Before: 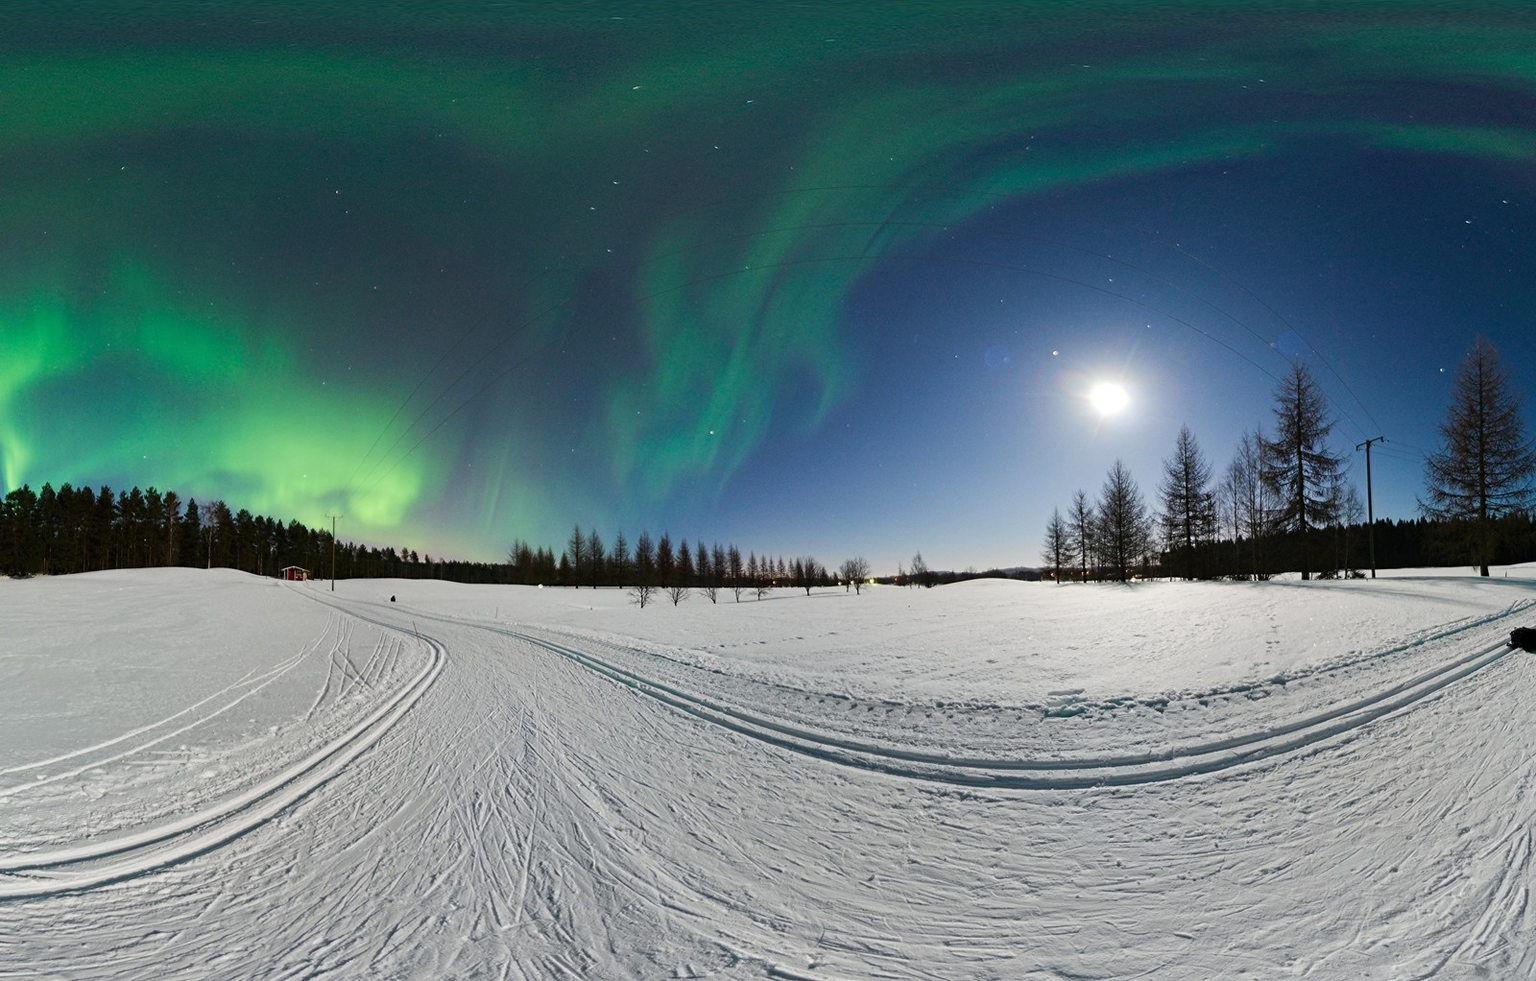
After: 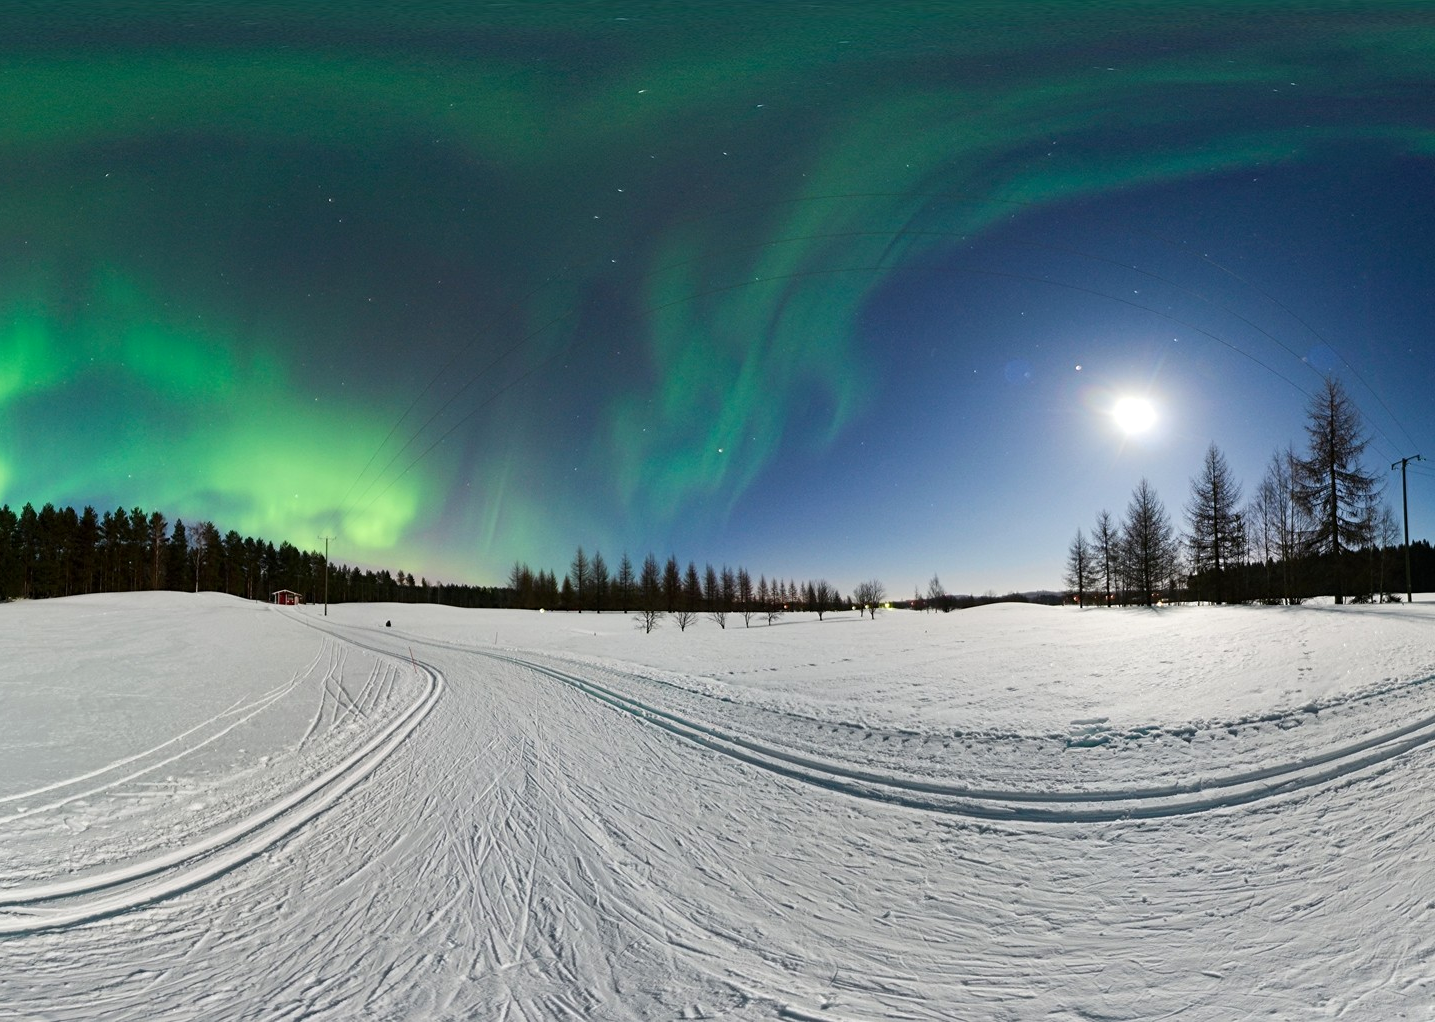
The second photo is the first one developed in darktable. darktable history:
crop and rotate: left 1.347%, right 8.958%
exposure: black level correction 0.001, exposure 0.139 EV, compensate highlight preservation false
